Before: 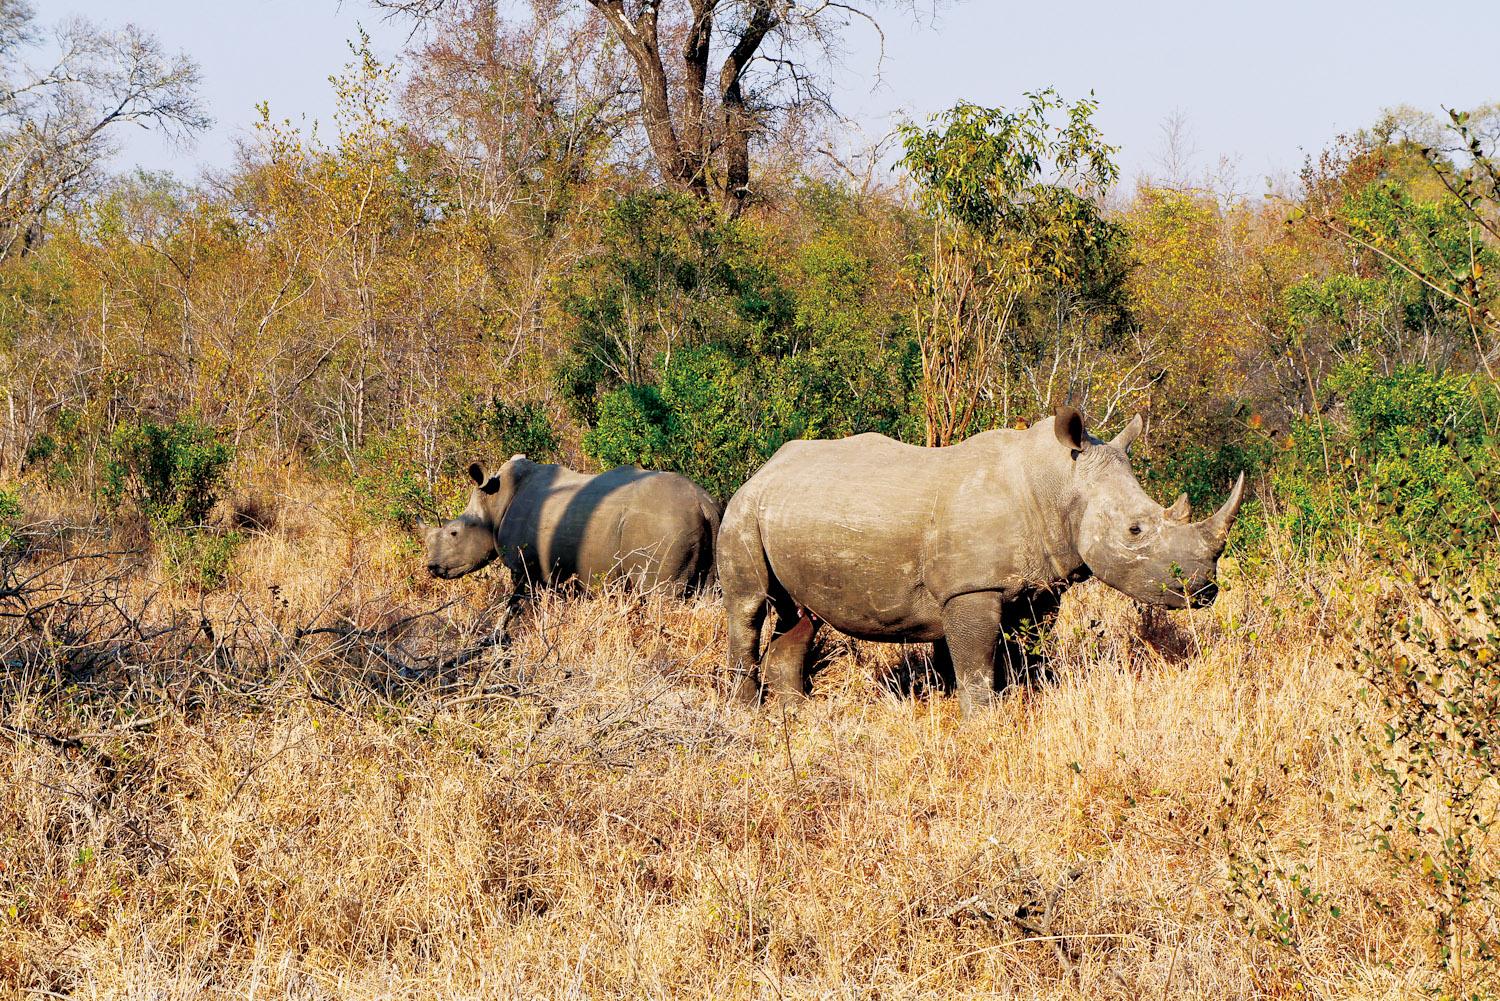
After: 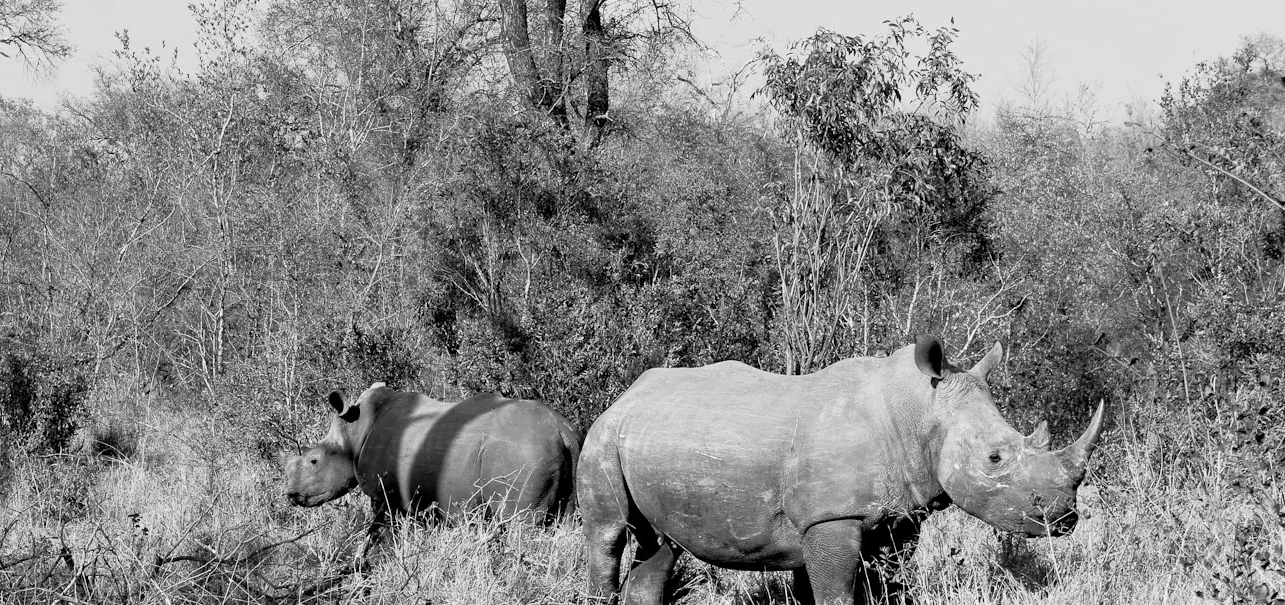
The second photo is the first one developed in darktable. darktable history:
monochrome: on, module defaults
crop and rotate: left 9.345%, top 7.22%, right 4.982%, bottom 32.331%
